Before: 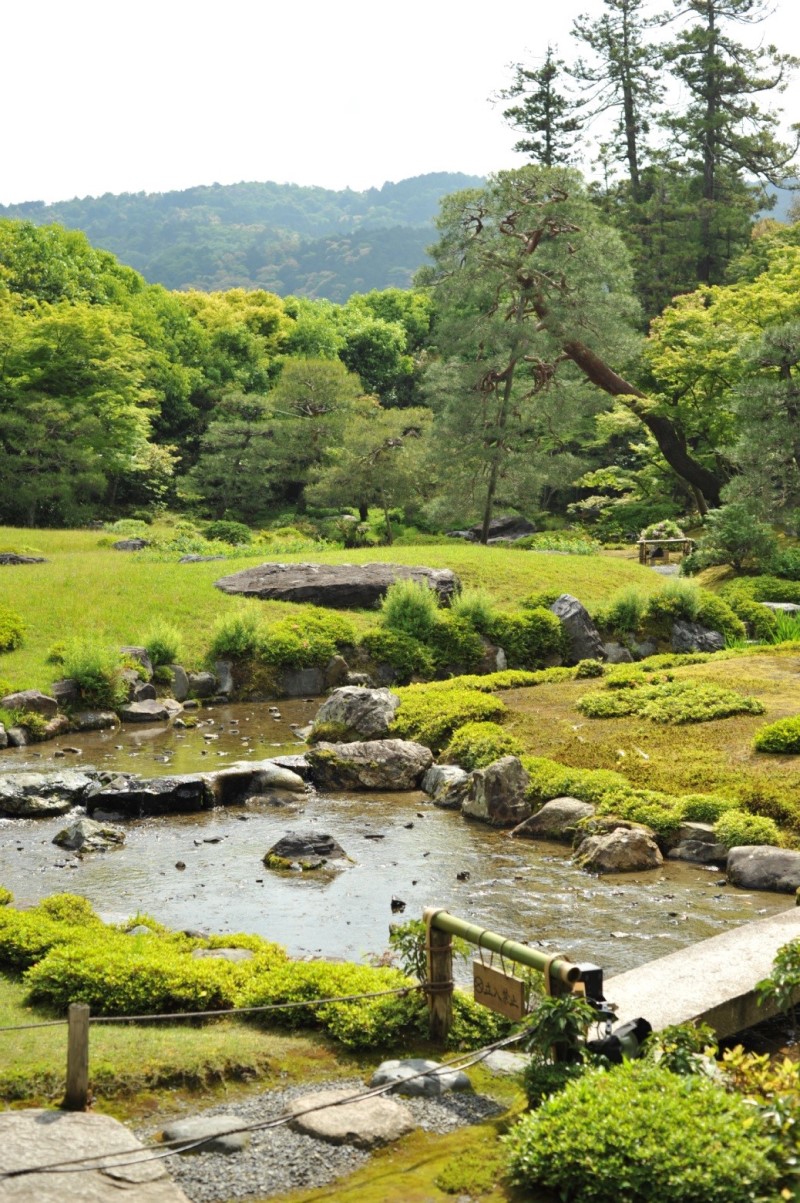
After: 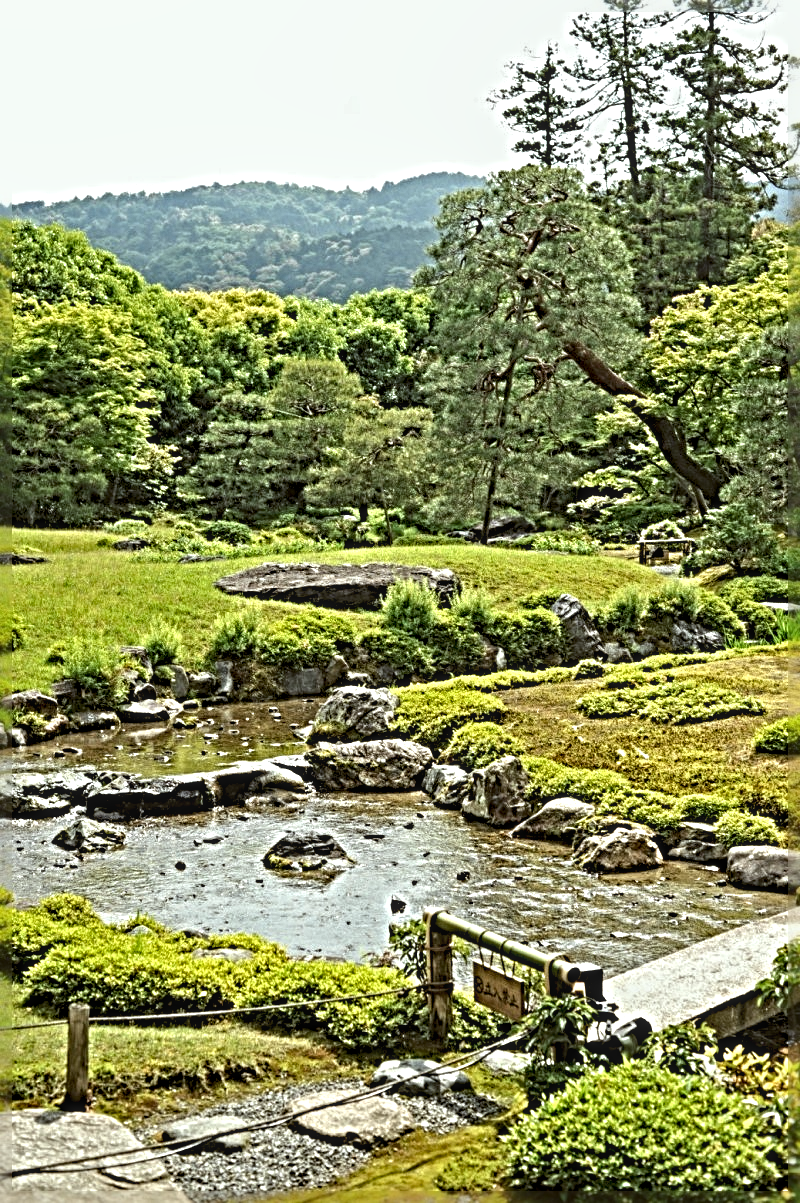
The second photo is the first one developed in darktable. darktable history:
local contrast: on, module defaults
color balance: lift [1.004, 1.002, 1.002, 0.998], gamma [1, 1.007, 1.002, 0.993], gain [1, 0.977, 1.013, 1.023], contrast -3.64%
white balance: red 1.009, blue 0.985
sharpen: radius 6.3, amount 1.8, threshold 0
